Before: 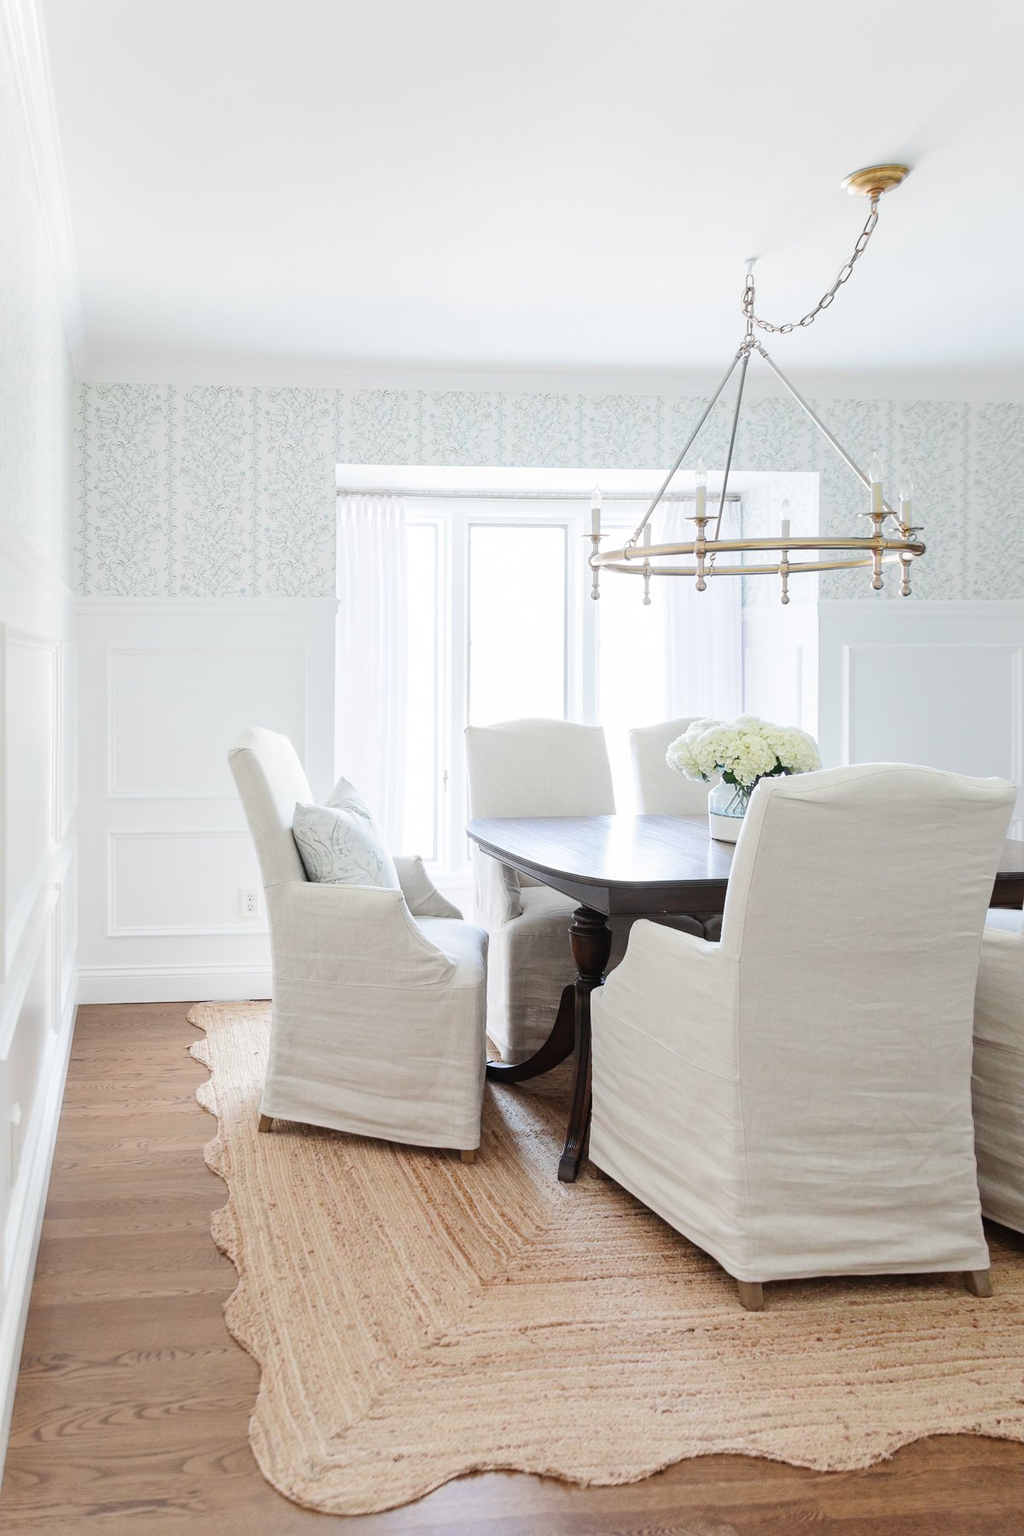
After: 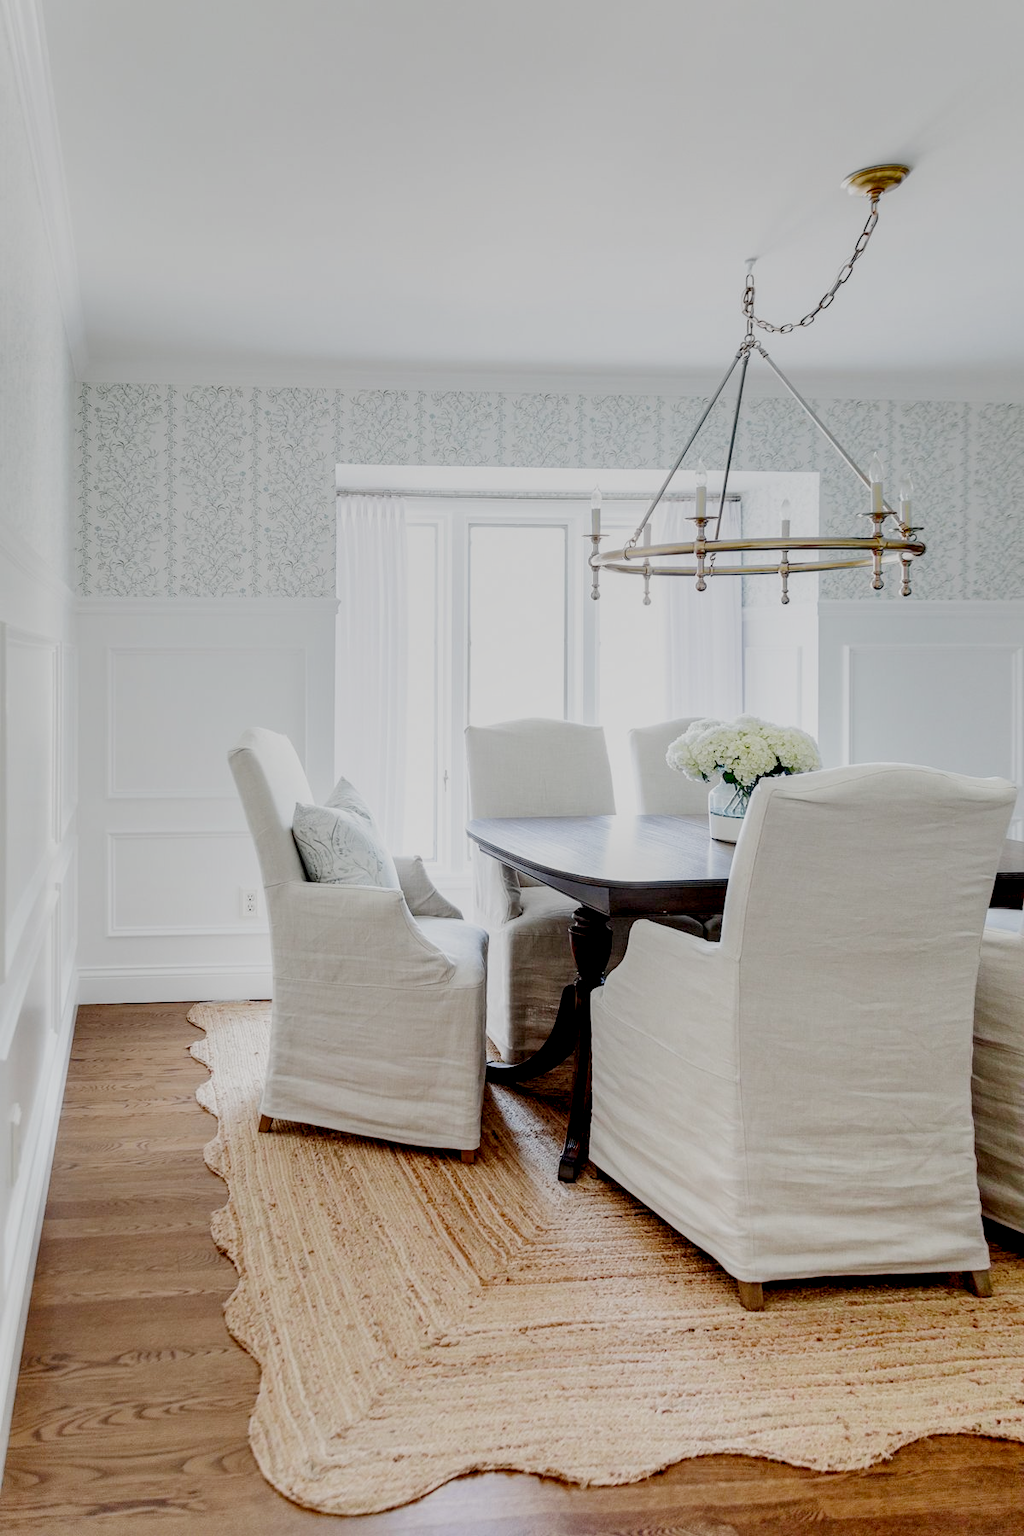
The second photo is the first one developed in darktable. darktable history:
exposure: black level correction 0.01, exposure 0.008 EV, compensate exposure bias true, compensate highlight preservation false
filmic rgb: black relative exposure -9.27 EV, white relative exposure 6.78 EV, threshold 5.96 EV, hardness 3.07, contrast 1.051, preserve chrominance no, color science v5 (2021), enable highlight reconstruction true
local contrast: detail 150%
color correction: highlights b* 0.049, saturation 1.35
shadows and highlights: radius 265.47, soften with gaussian
